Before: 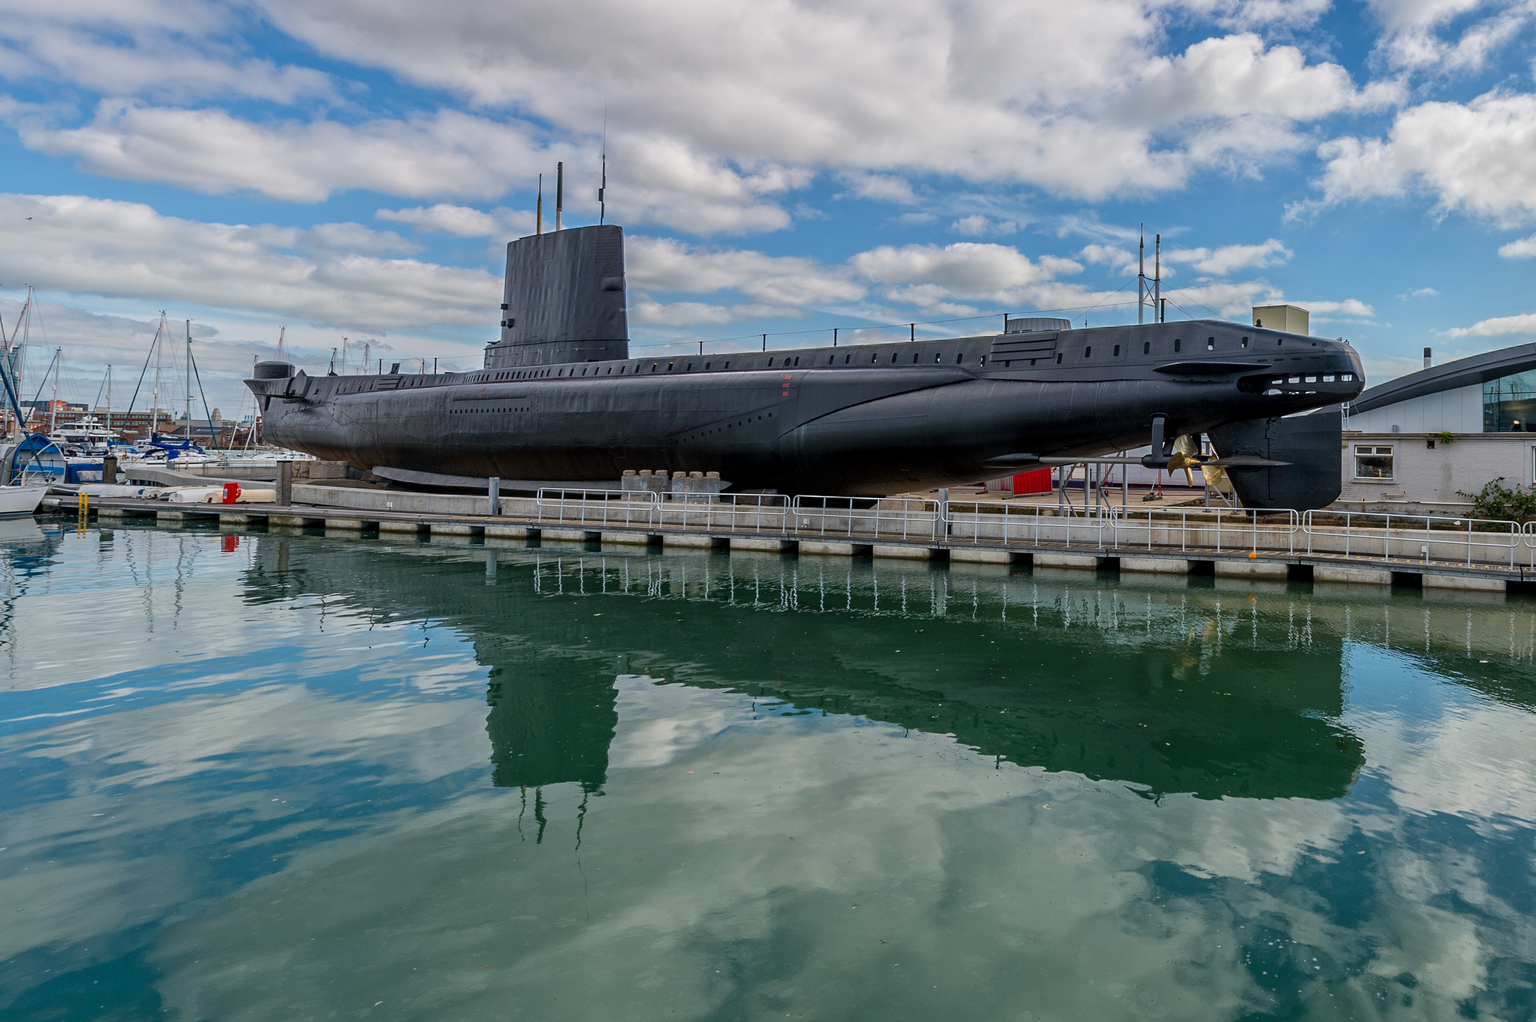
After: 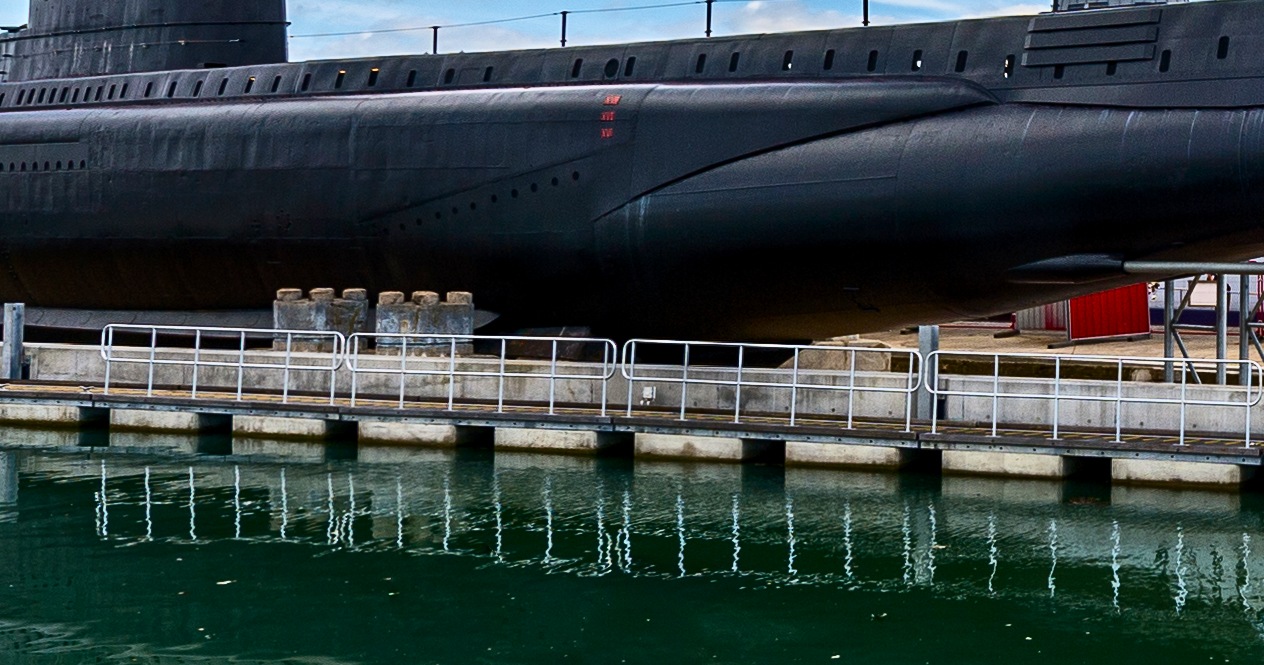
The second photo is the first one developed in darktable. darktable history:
crop: left 31.751%, top 32.172%, right 27.8%, bottom 35.83%
contrast brightness saturation: contrast 0.4, brightness 0.1, saturation 0.21
velvia: strength 17%
